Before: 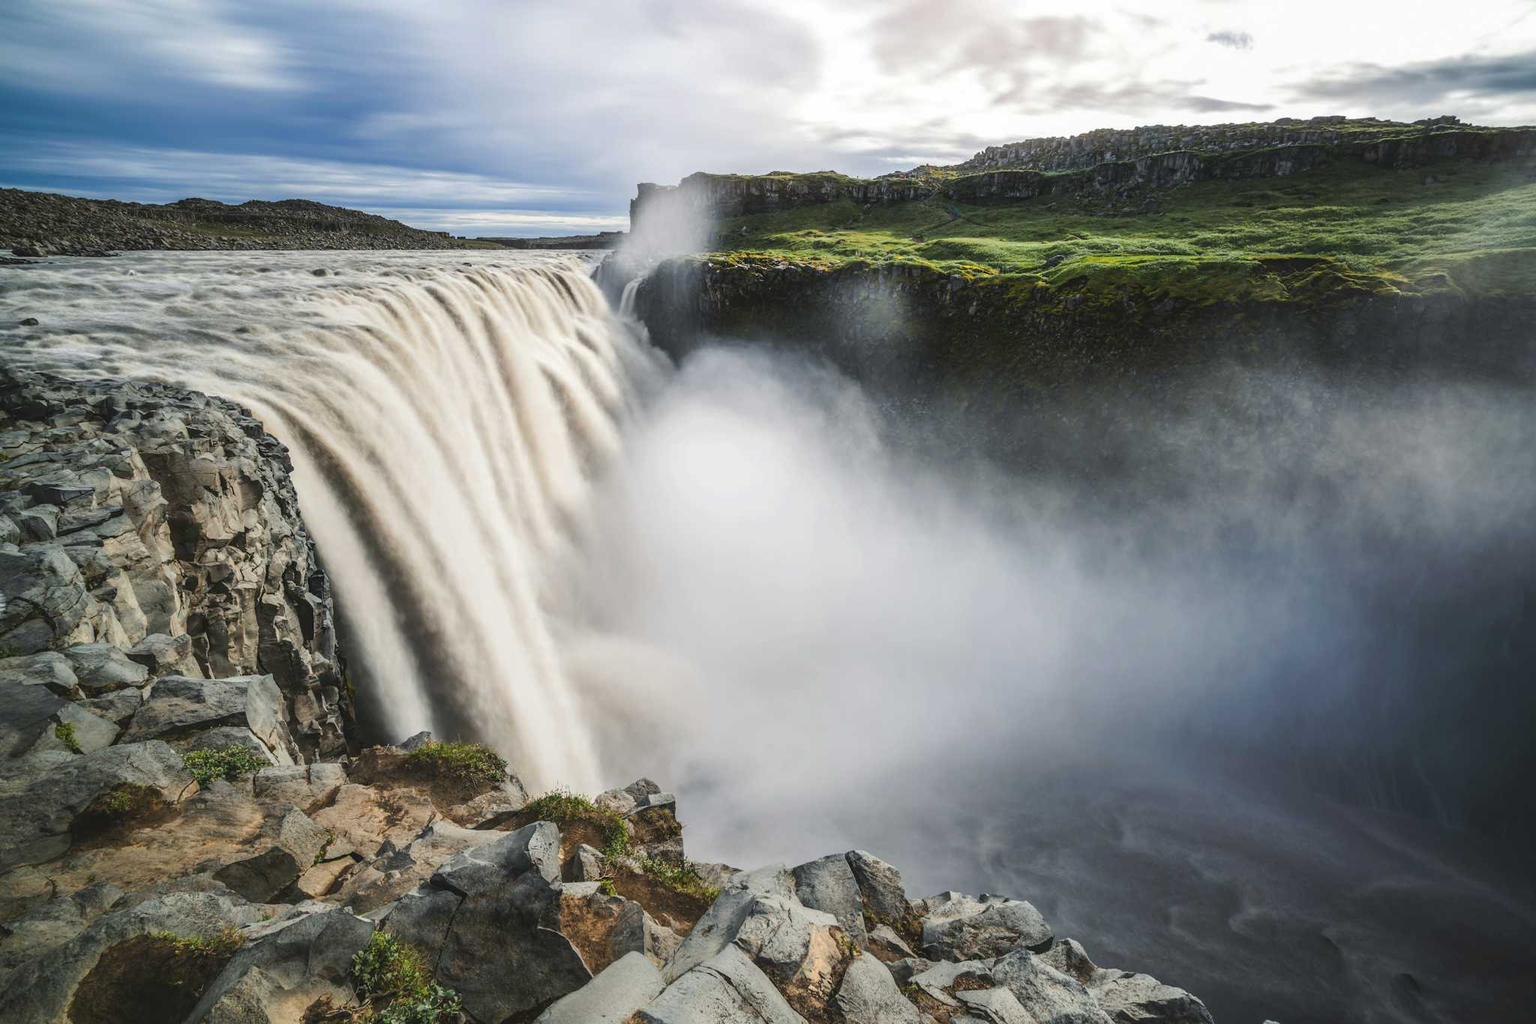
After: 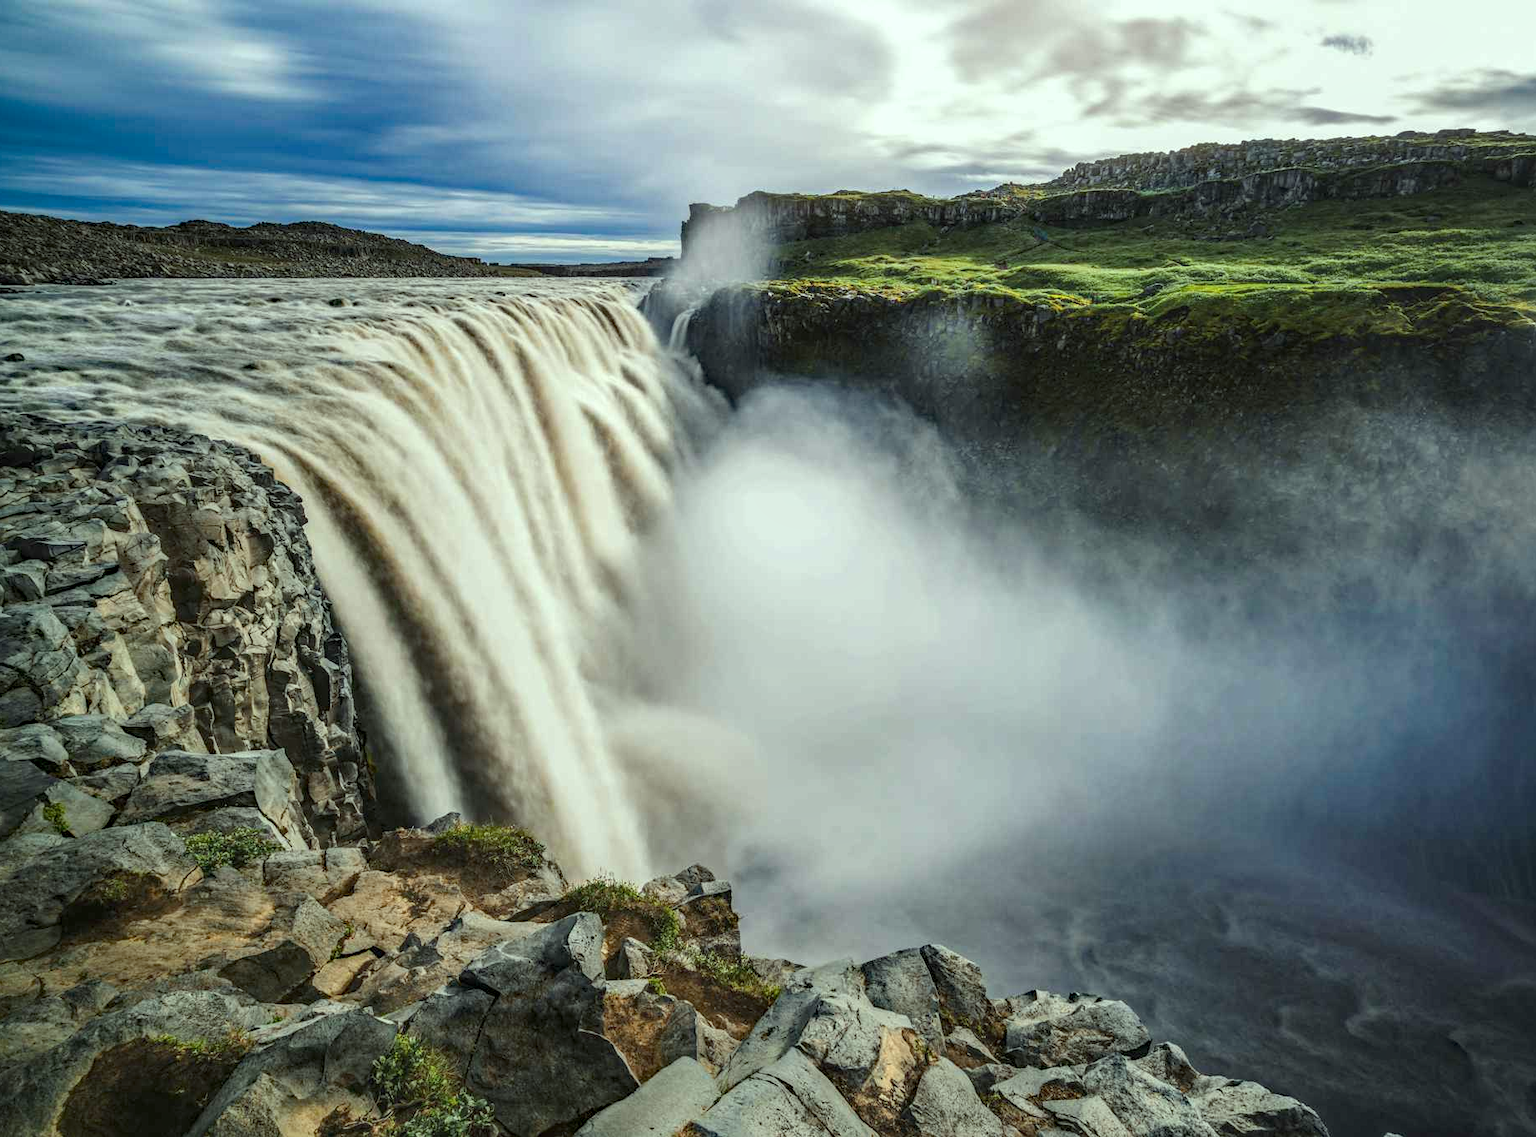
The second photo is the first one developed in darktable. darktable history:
local contrast: on, module defaults
haze removal: strength 0.4, distance 0.22, compatibility mode true, adaptive false
crop and rotate: left 1.088%, right 8.807%
color correction: highlights a* -8, highlights b* 3.1
